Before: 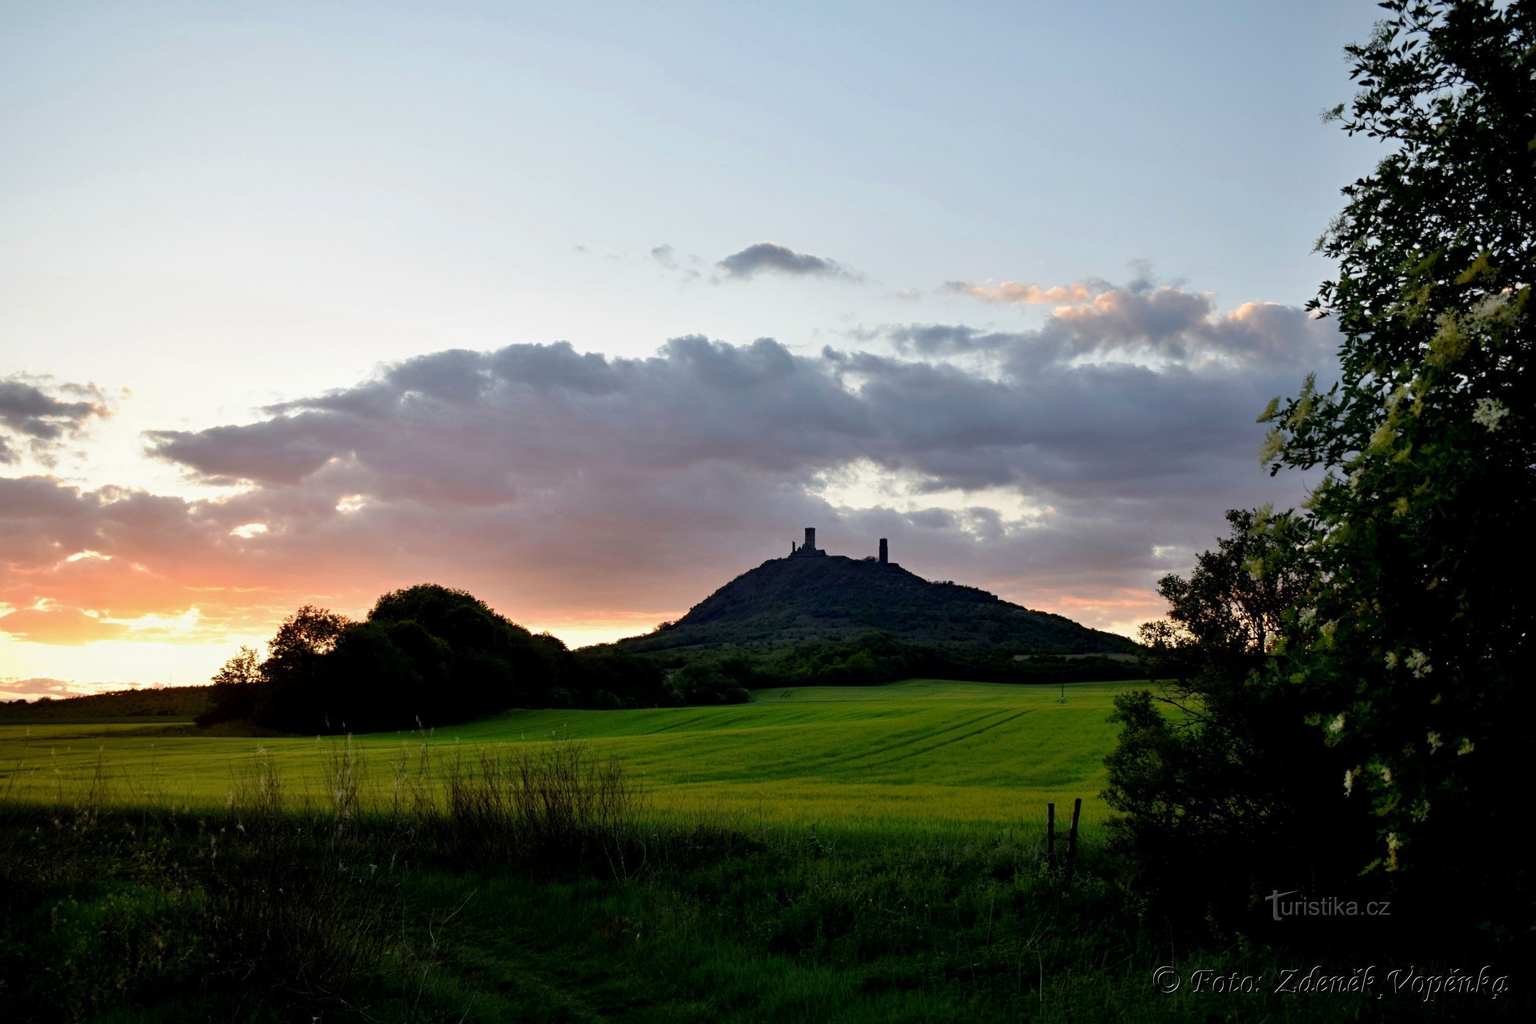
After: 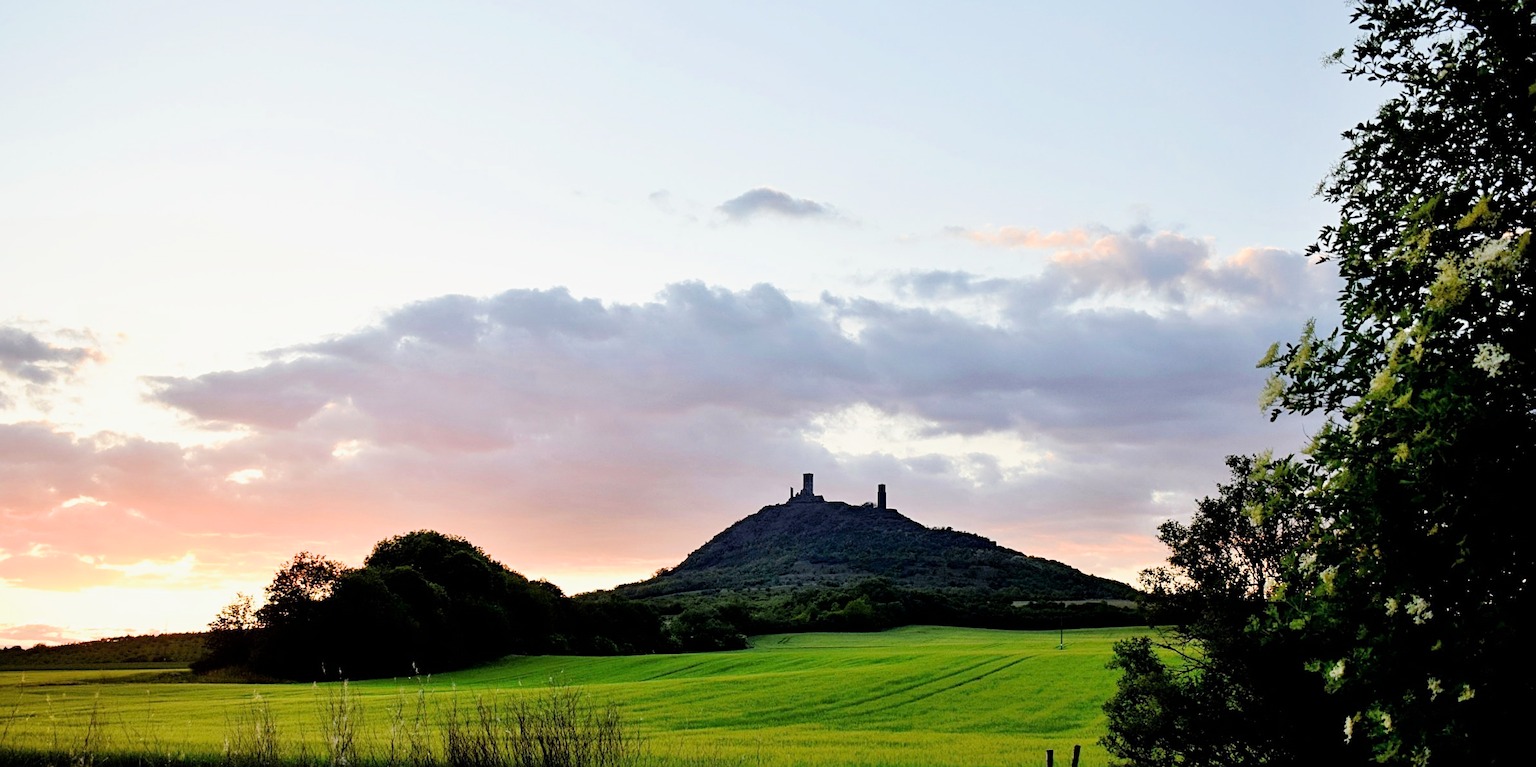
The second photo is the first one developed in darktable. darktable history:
crop: left 0.373%, top 5.536%, bottom 19.813%
exposure: black level correction 0, exposure 1.462 EV, compensate highlight preservation false
sharpen: on, module defaults
filmic rgb: black relative exposure -7.65 EV, white relative exposure 4.56 EV, hardness 3.61
